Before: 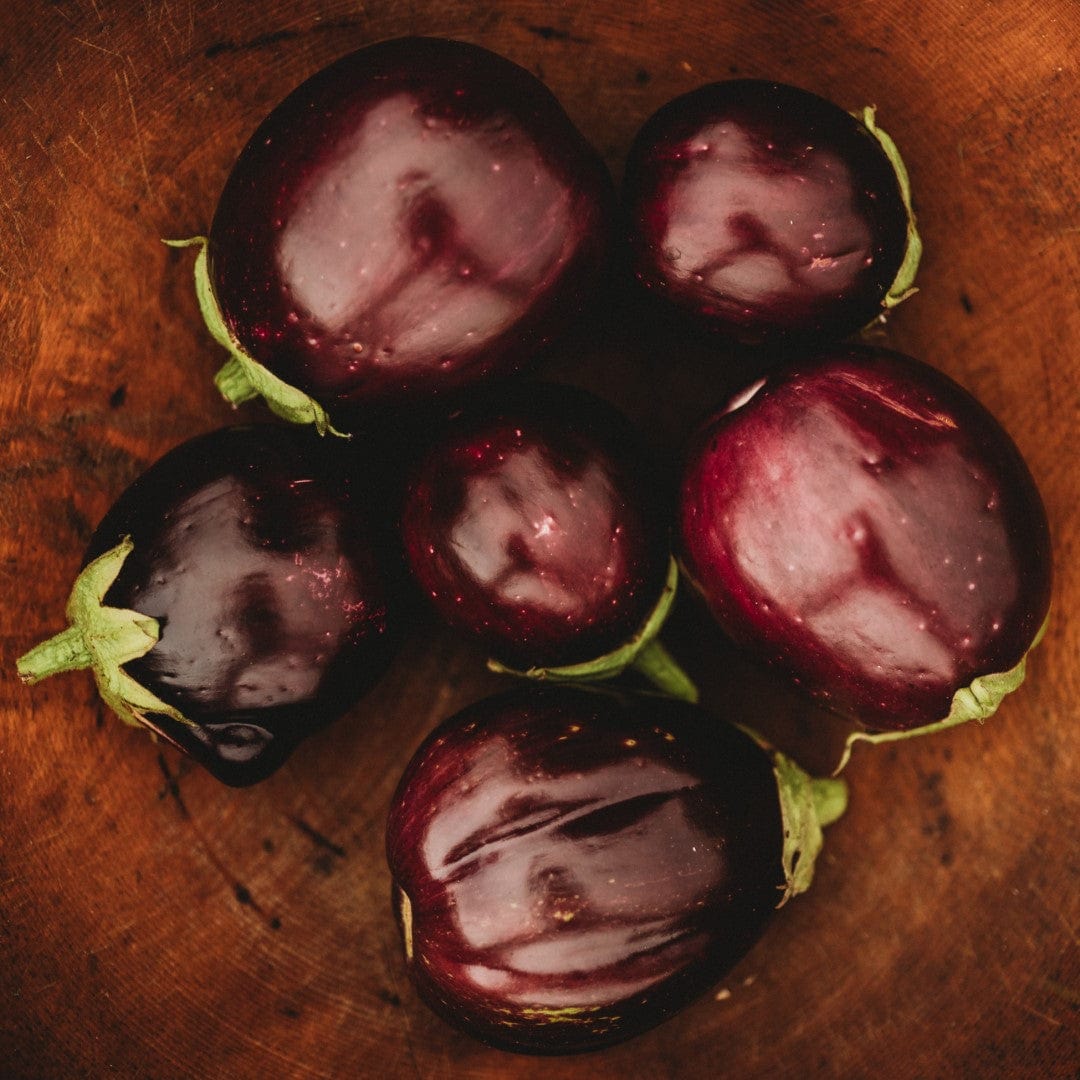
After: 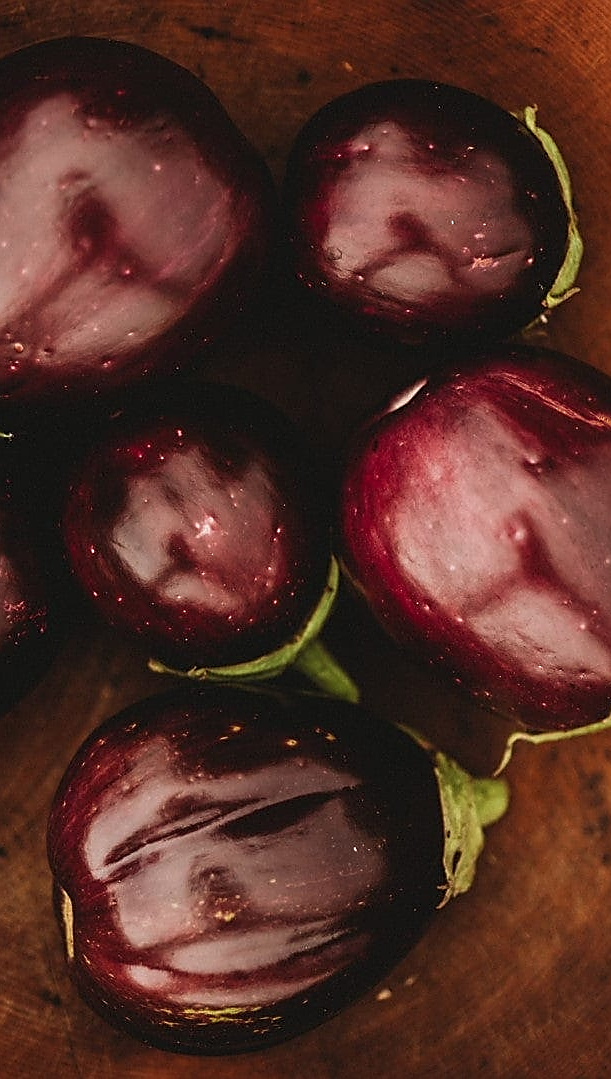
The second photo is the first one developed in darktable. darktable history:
sharpen: radius 1.4, amount 1.25, threshold 0.7
crop: left 31.458%, top 0%, right 11.876%
